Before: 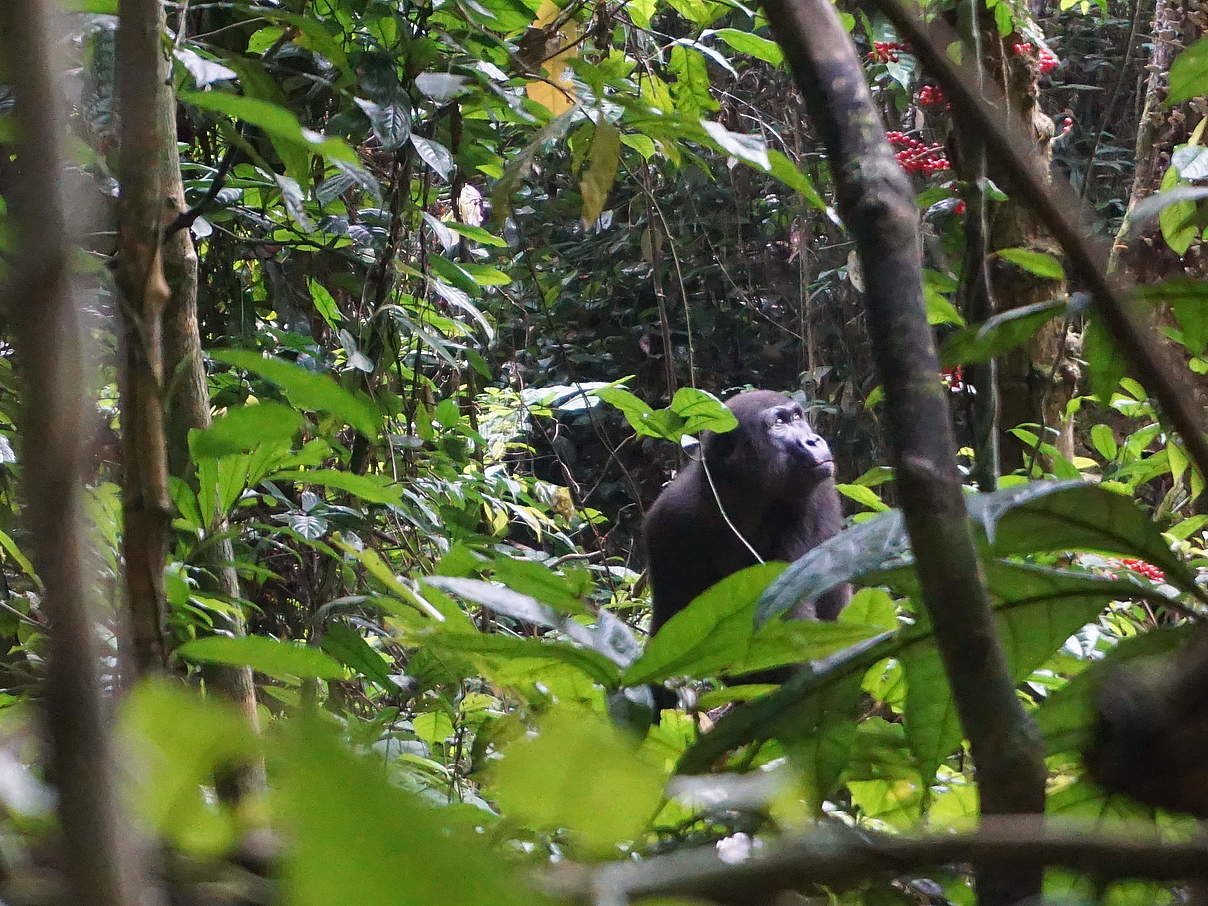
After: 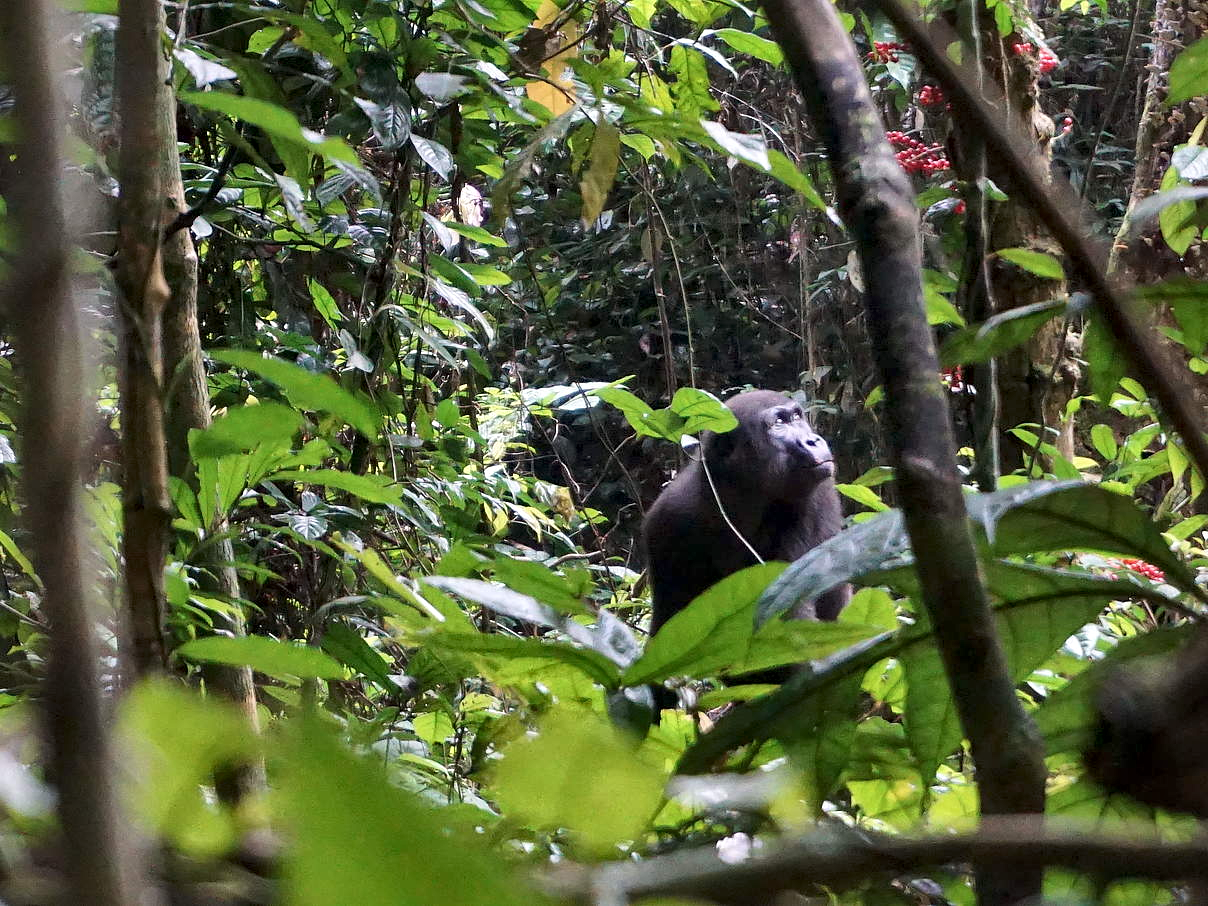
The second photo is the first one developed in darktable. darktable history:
local contrast: mode bilateral grid, contrast 24, coarseness 60, detail 151%, midtone range 0.2
